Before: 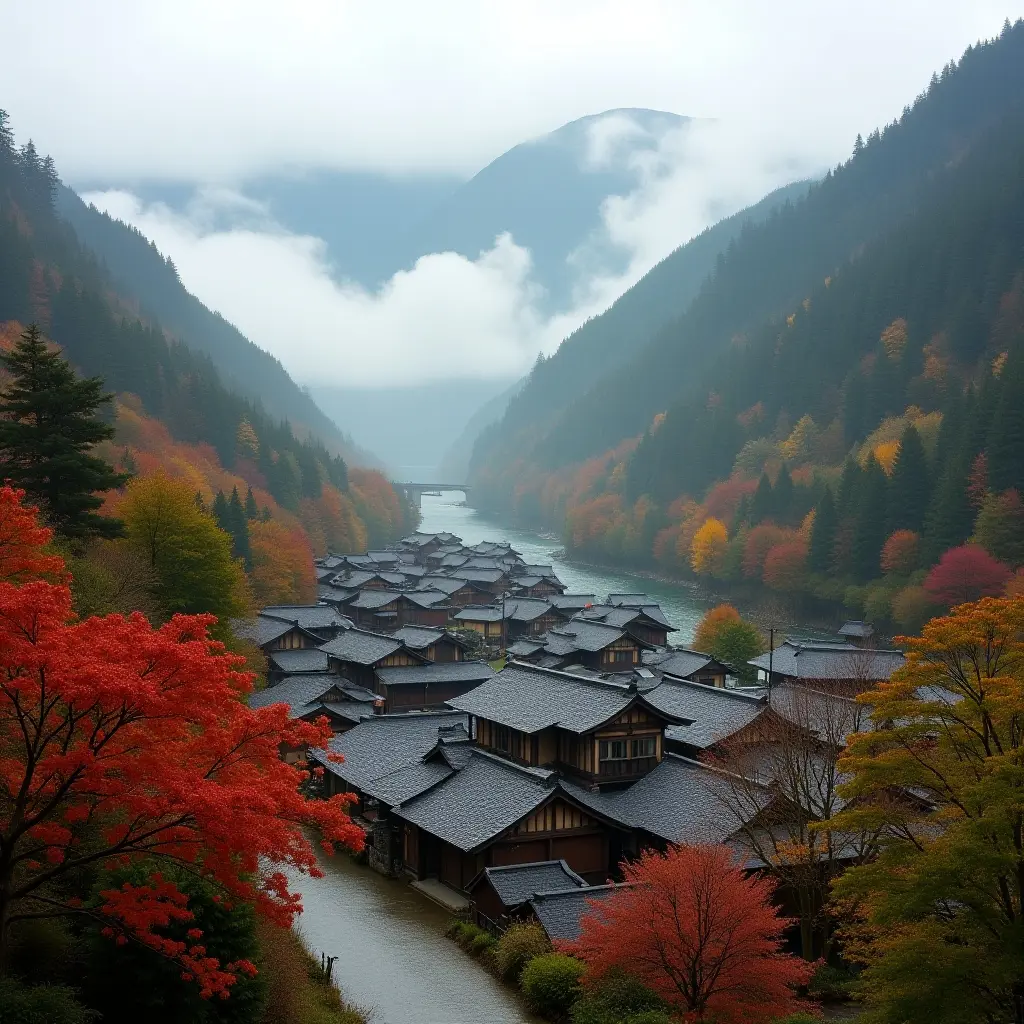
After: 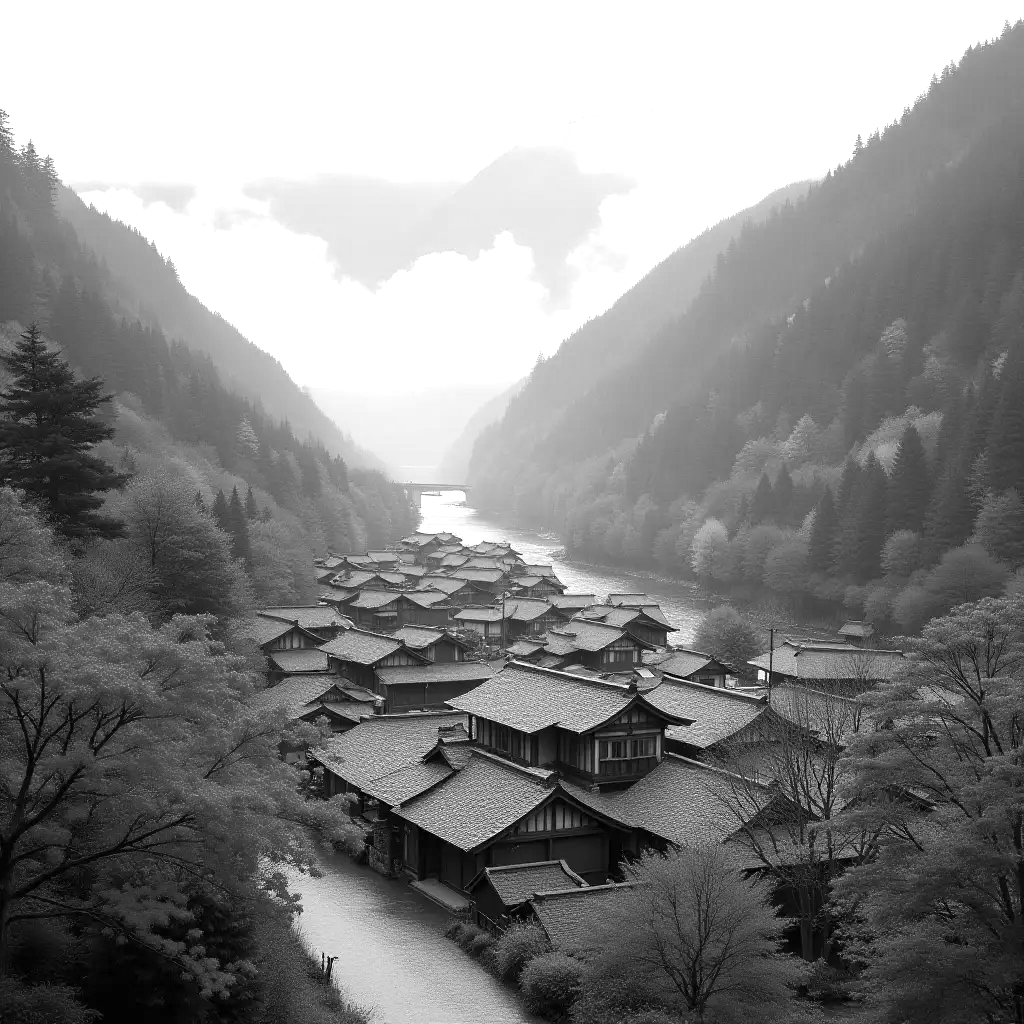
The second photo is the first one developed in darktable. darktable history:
monochrome: a 14.95, b -89.96
exposure: exposure 1.061 EV, compensate highlight preservation false
